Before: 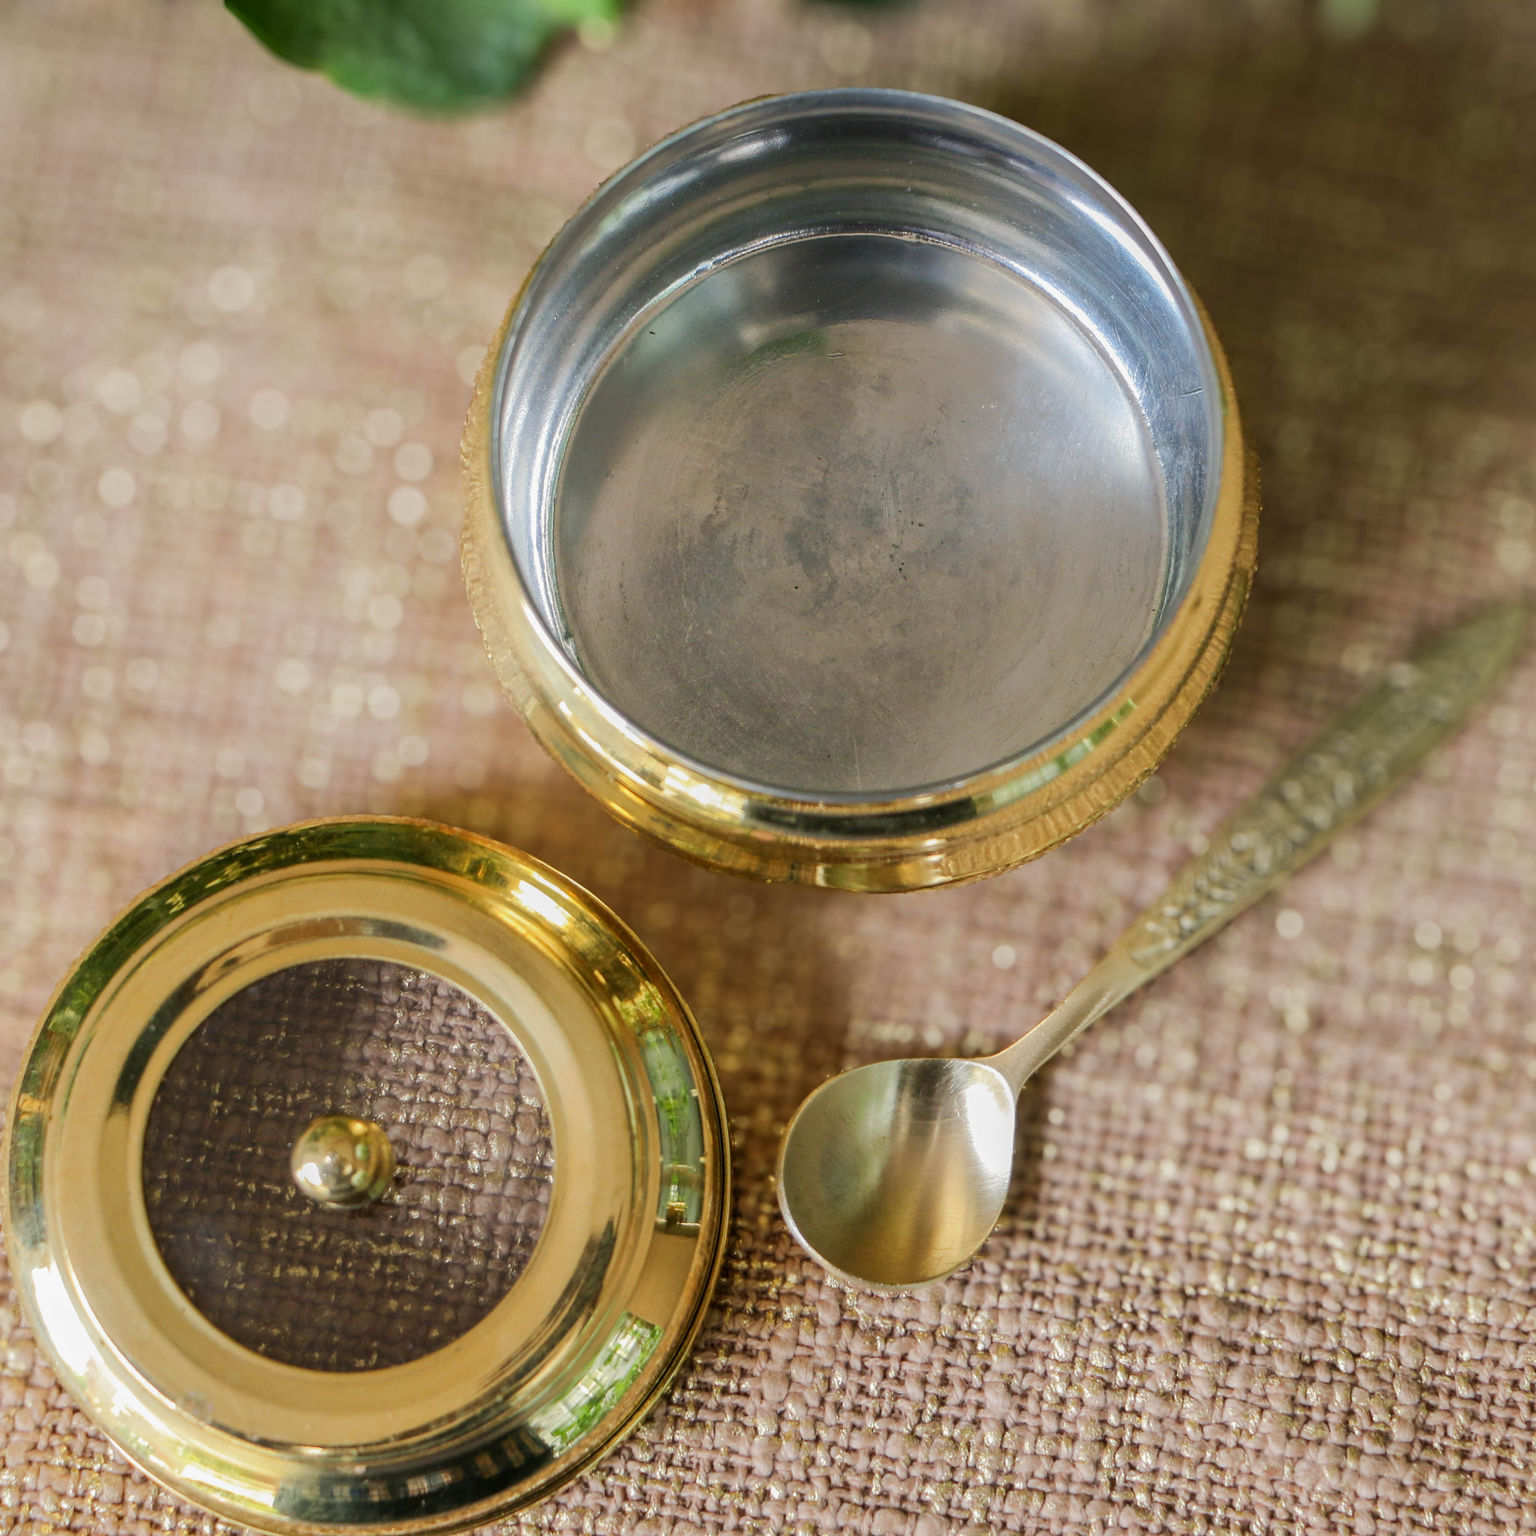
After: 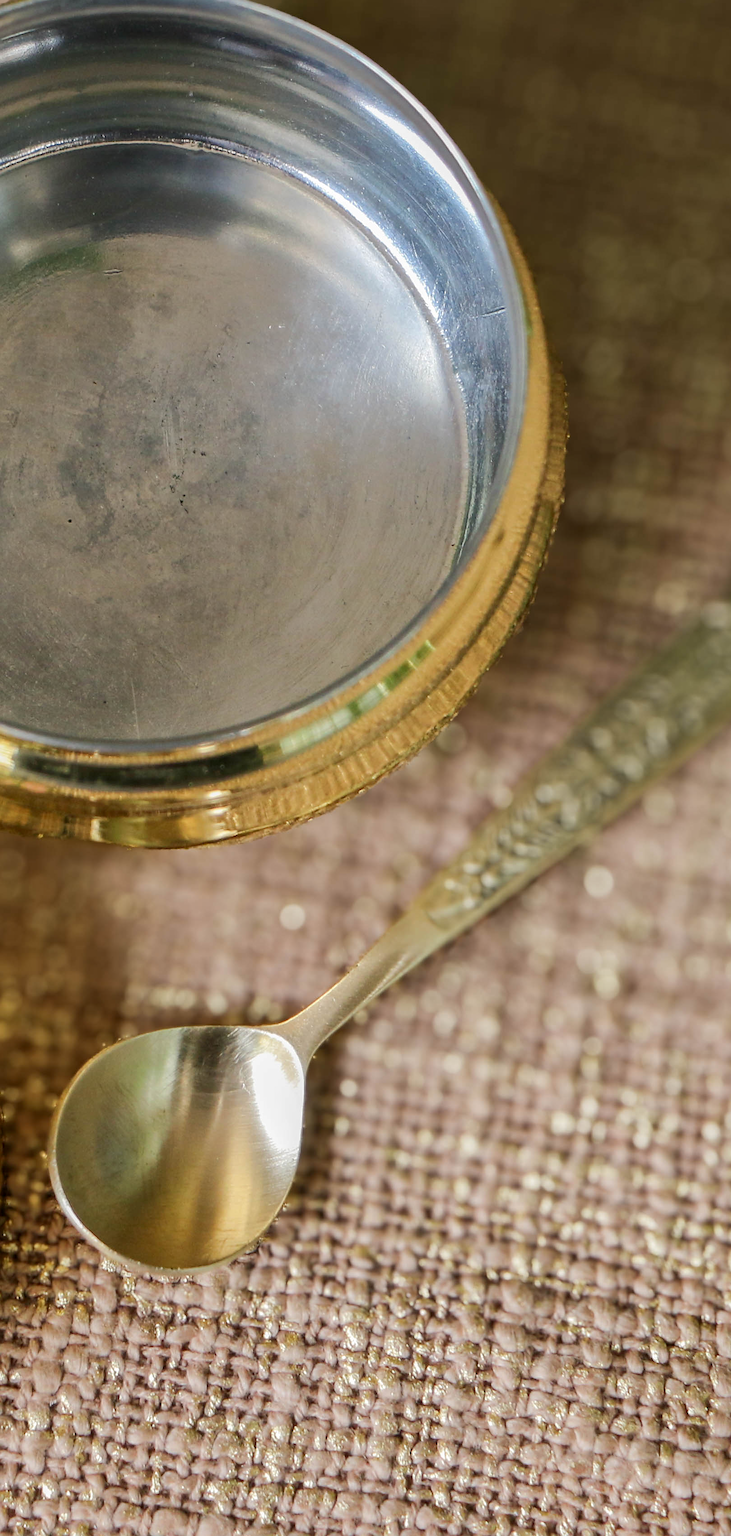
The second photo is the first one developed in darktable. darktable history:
local contrast: mode bilateral grid, contrast 20, coarseness 50, detail 120%, midtone range 0.2
crop: left 47.628%, top 6.643%, right 7.874%
sharpen: radius 1.864, amount 0.398, threshold 1.271
